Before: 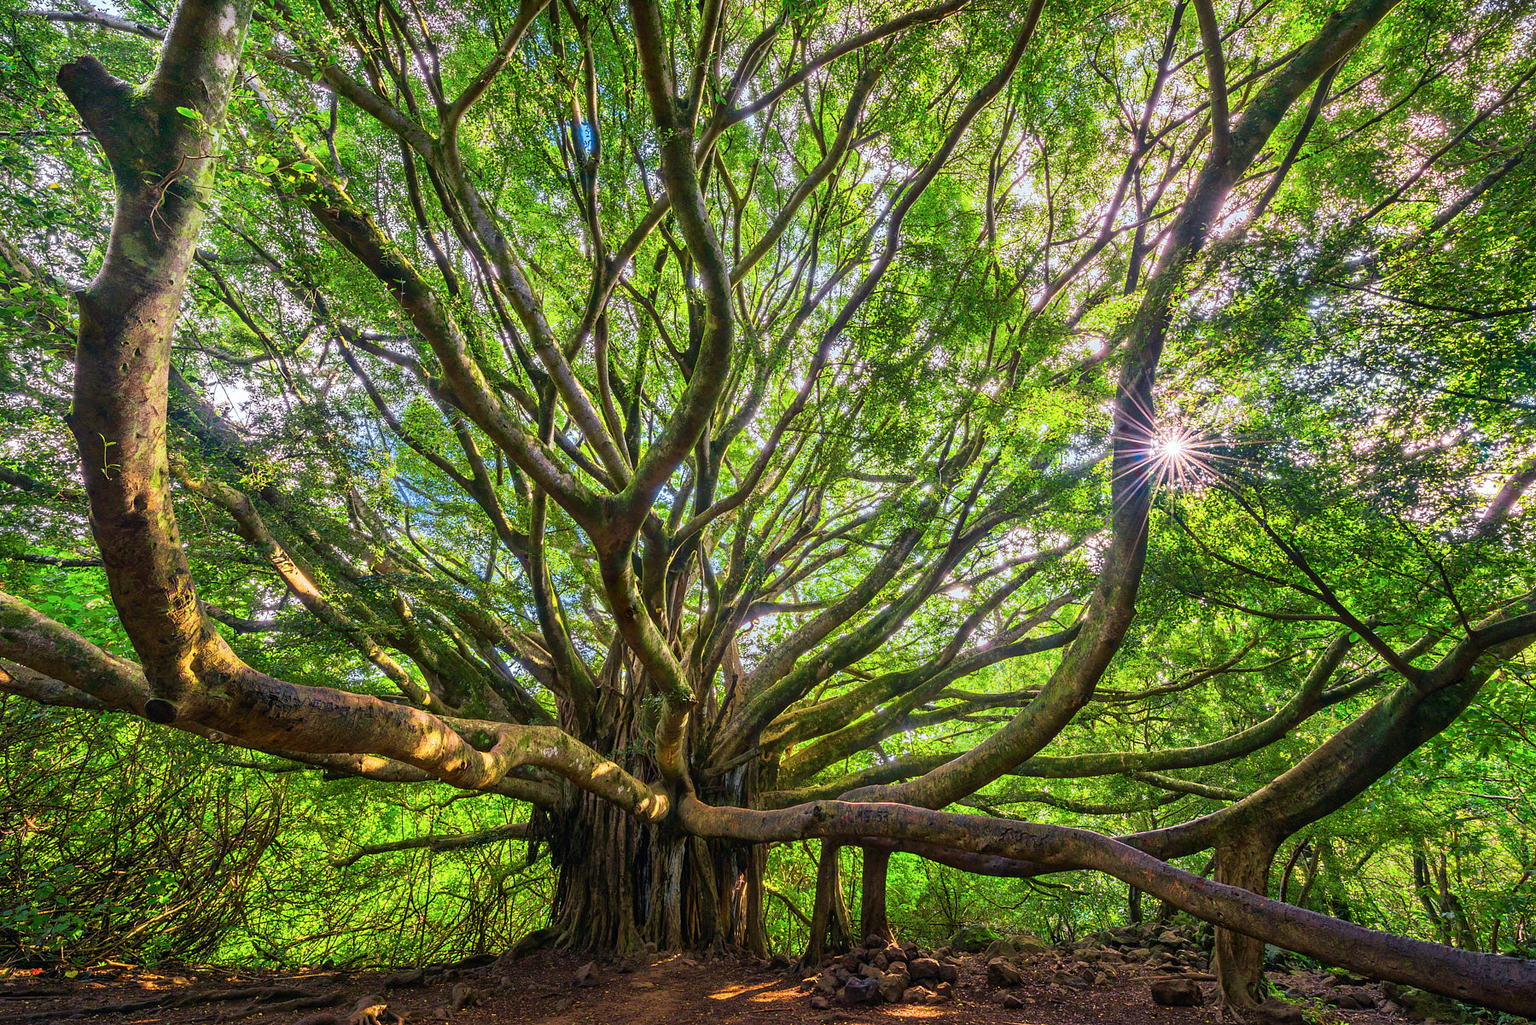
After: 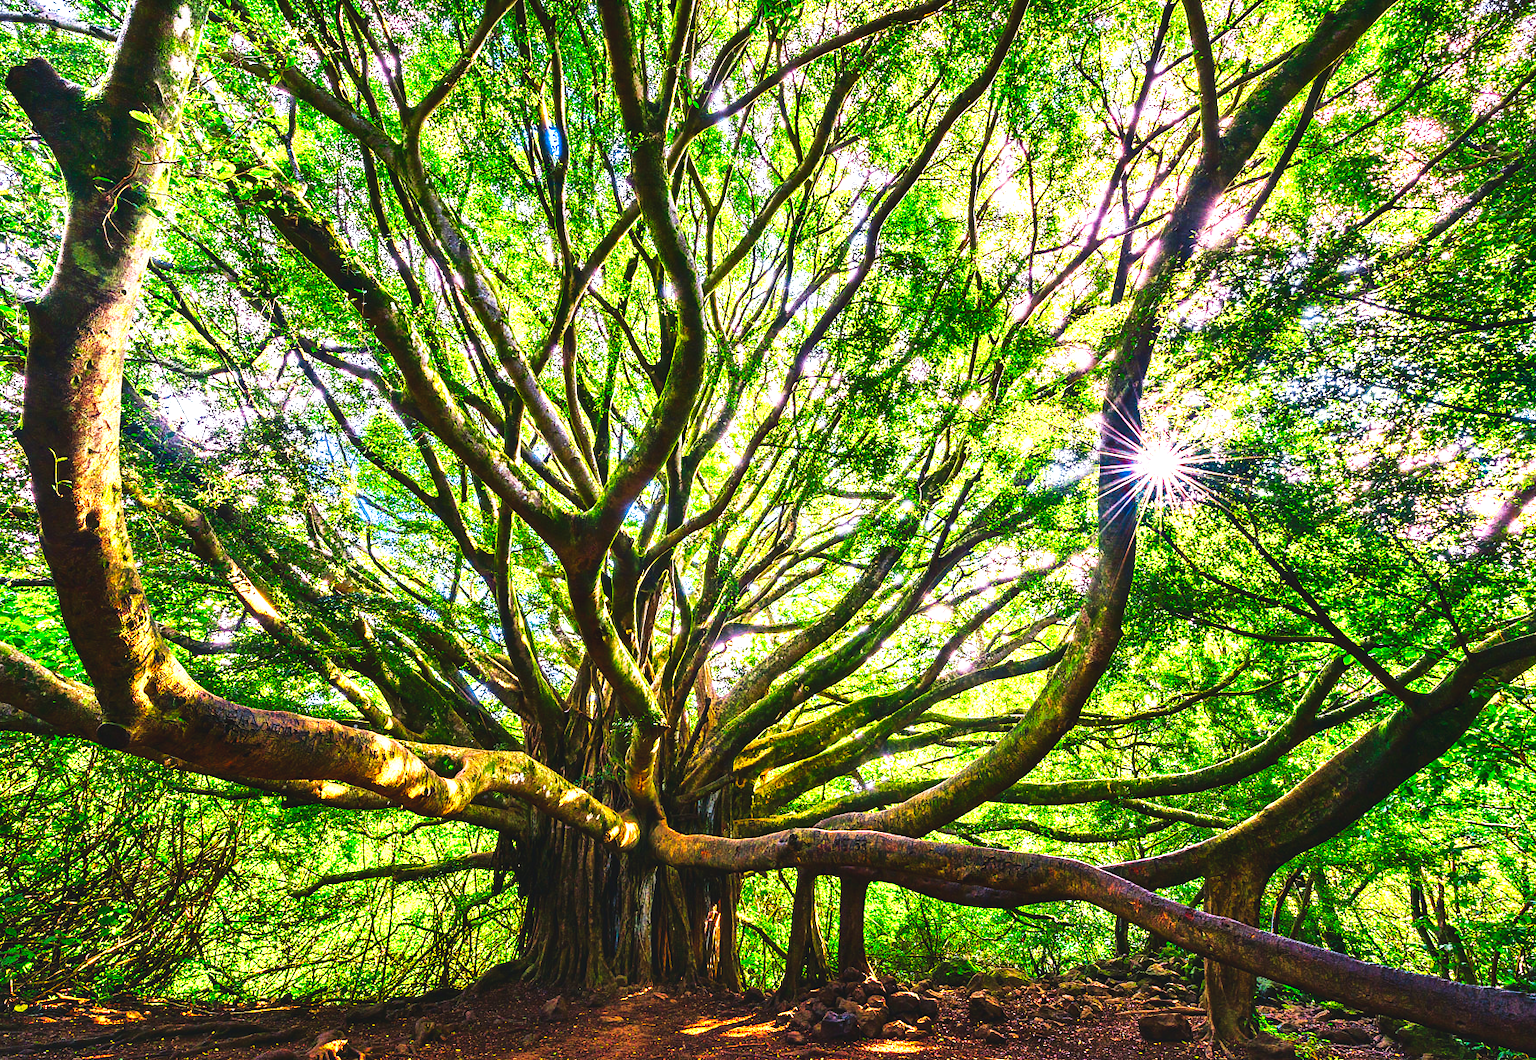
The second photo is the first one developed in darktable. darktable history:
tone curve: curves: ch0 [(0, 0.058) (0.198, 0.188) (0.512, 0.582) (0.625, 0.754) (0.81, 0.934) (1, 1)], preserve colors none
exposure: black level correction 0, exposure 1.199 EV, compensate exposure bias true, compensate highlight preservation false
contrast brightness saturation: brightness -0.253, saturation 0.2
shadows and highlights: soften with gaussian
crop and rotate: left 3.356%
